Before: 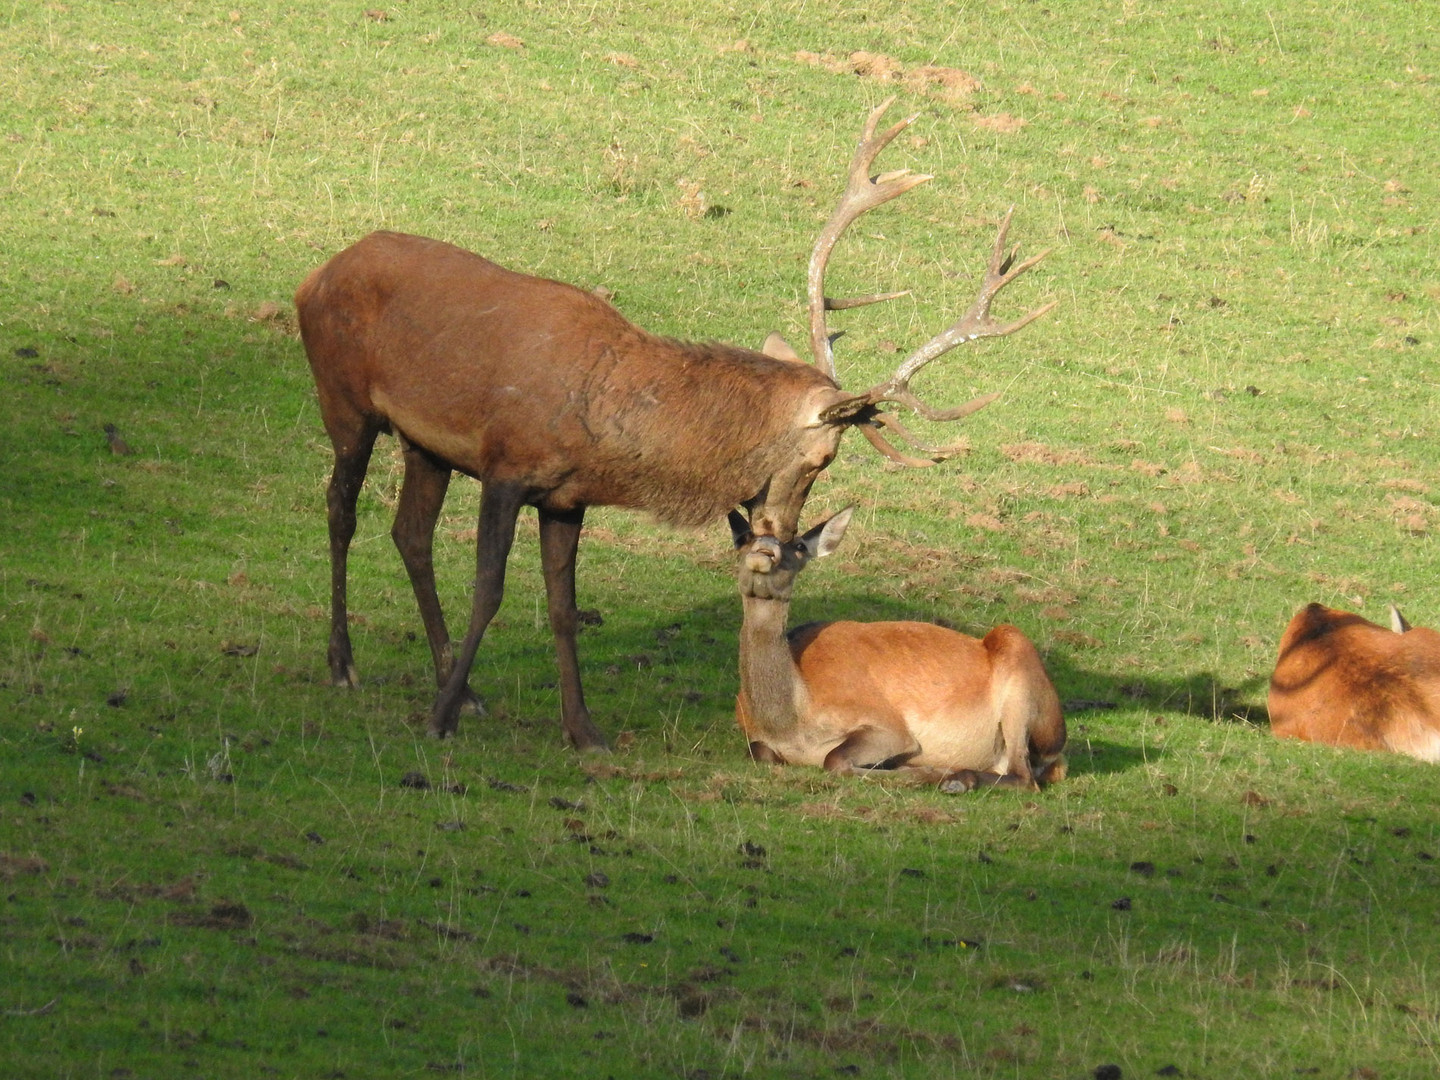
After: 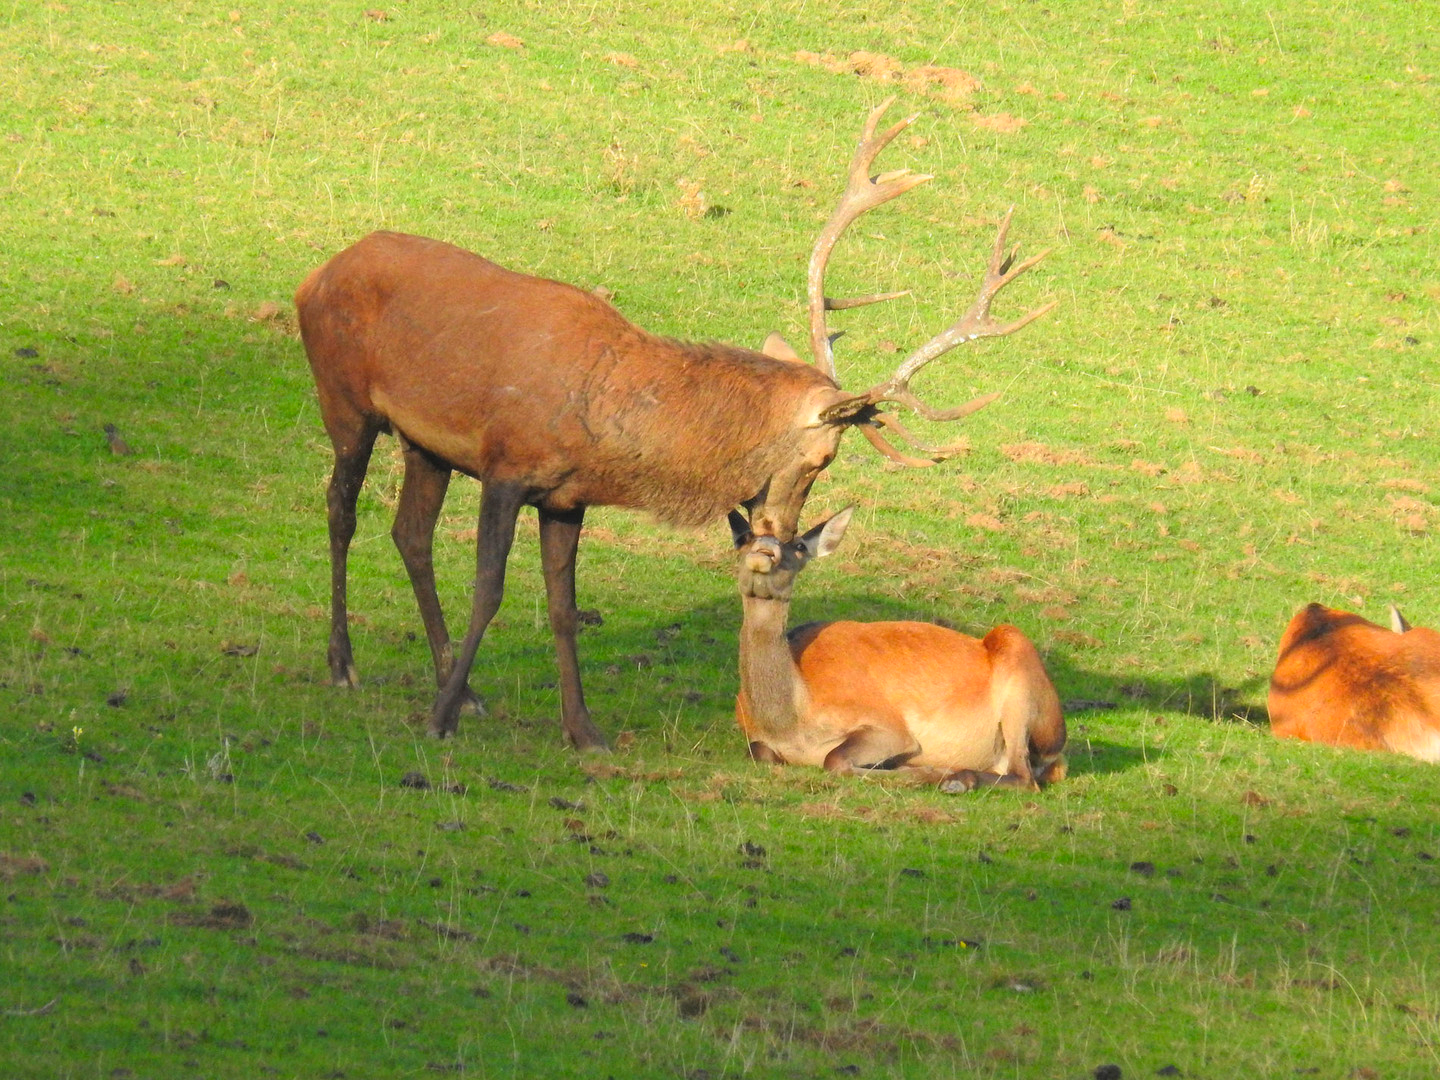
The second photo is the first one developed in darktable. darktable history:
contrast brightness saturation: contrast 0.07, brightness 0.172, saturation 0.402
